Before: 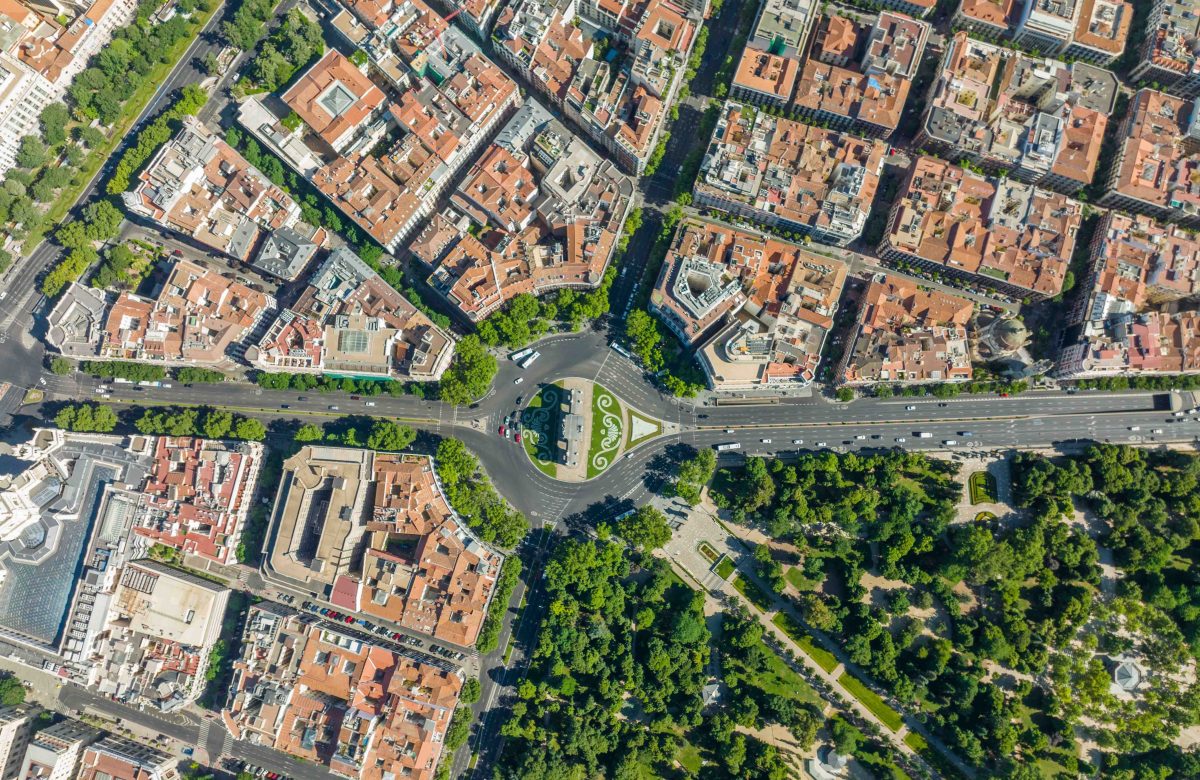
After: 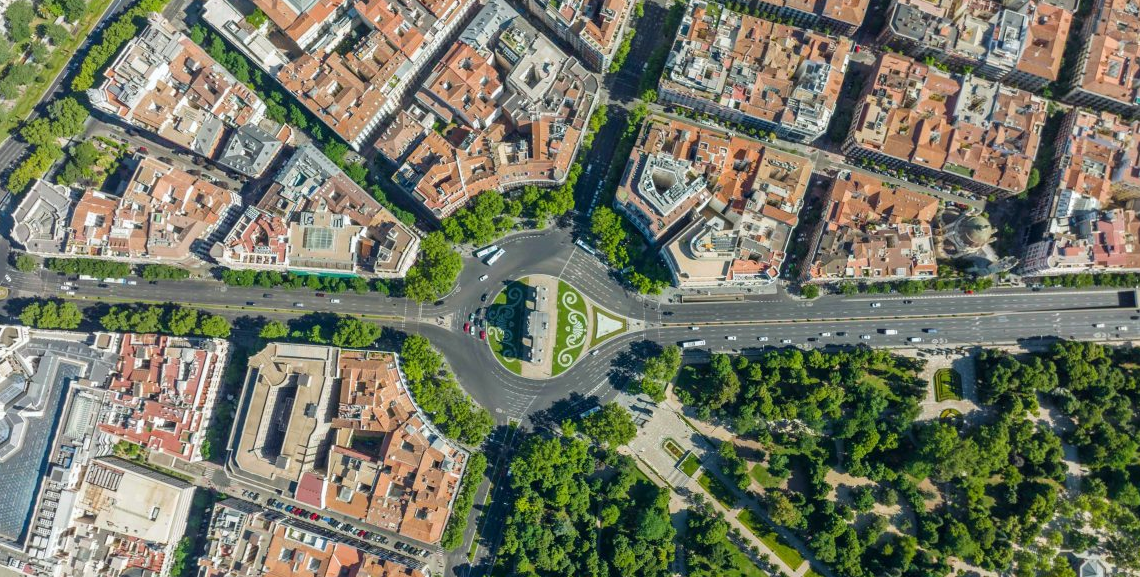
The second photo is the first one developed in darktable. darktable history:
white balance: red 0.986, blue 1.01
crop and rotate: left 2.991%, top 13.302%, right 1.981%, bottom 12.636%
